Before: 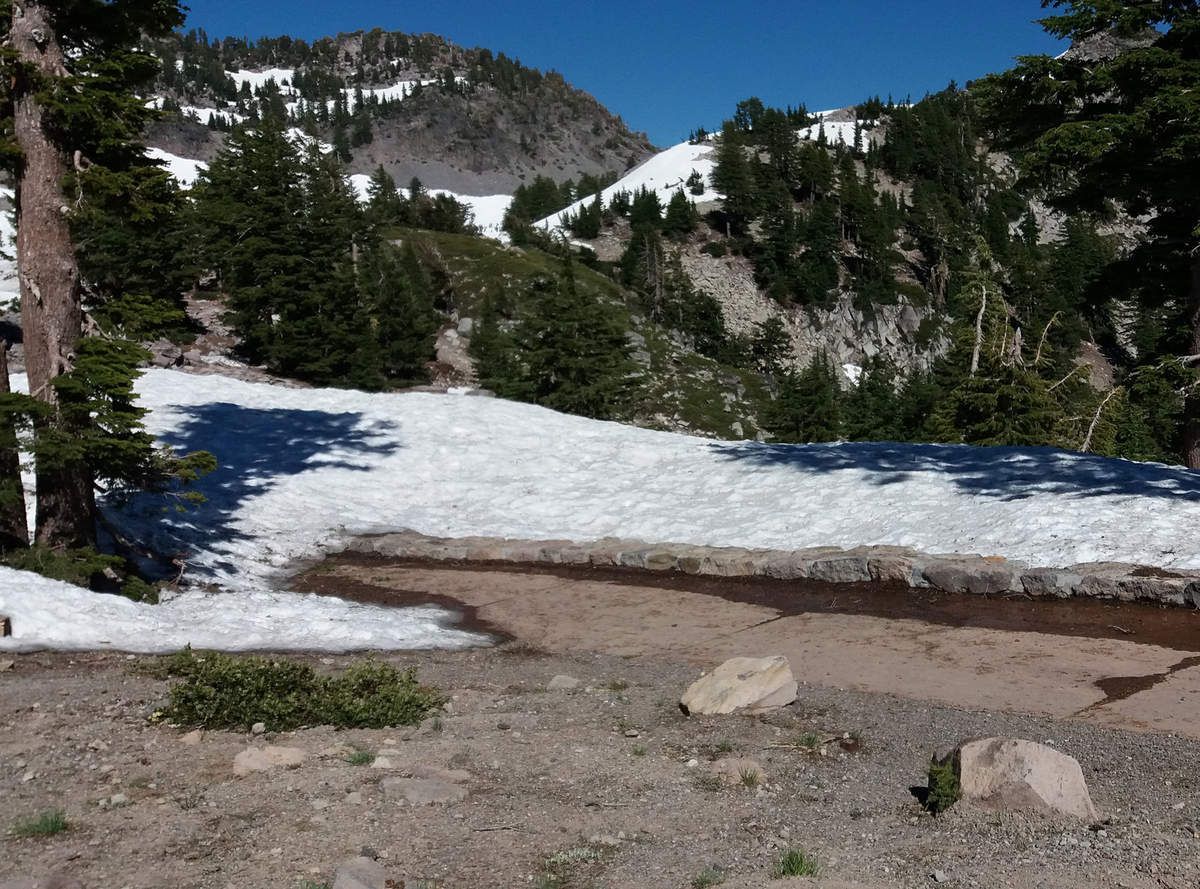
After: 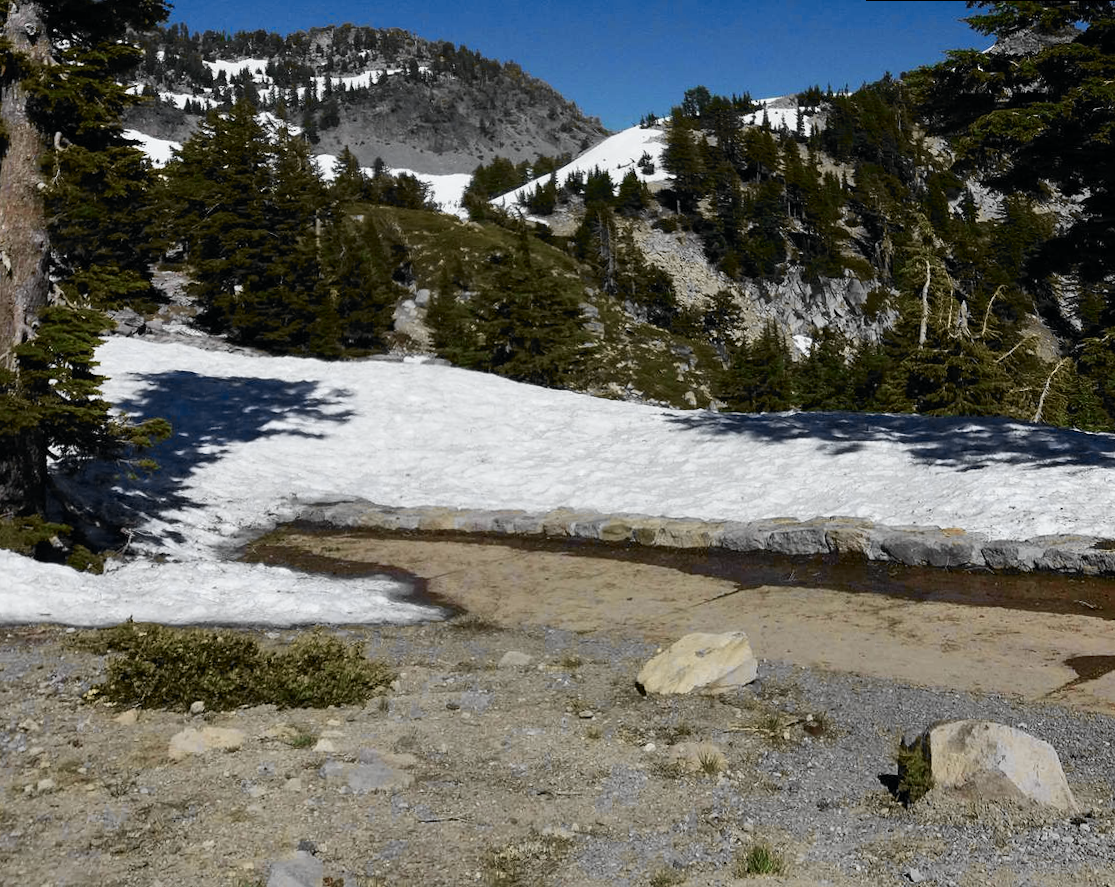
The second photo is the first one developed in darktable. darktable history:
tone curve: curves: ch0 [(0, 0) (0.071, 0.058) (0.266, 0.268) (0.498, 0.542) (0.766, 0.807) (1, 0.983)]; ch1 [(0, 0) (0.346, 0.307) (0.408, 0.387) (0.463, 0.465) (0.482, 0.493) (0.502, 0.499) (0.517, 0.502) (0.55, 0.548) (0.597, 0.61) (0.651, 0.698) (1, 1)]; ch2 [(0, 0) (0.346, 0.34) (0.434, 0.46) (0.485, 0.494) (0.5, 0.498) (0.517, 0.506) (0.526, 0.539) (0.583, 0.603) (0.625, 0.659) (1, 1)], color space Lab, independent channels, preserve colors none
rotate and perspective: rotation 0.215°, lens shift (vertical) -0.139, crop left 0.069, crop right 0.939, crop top 0.002, crop bottom 0.996
